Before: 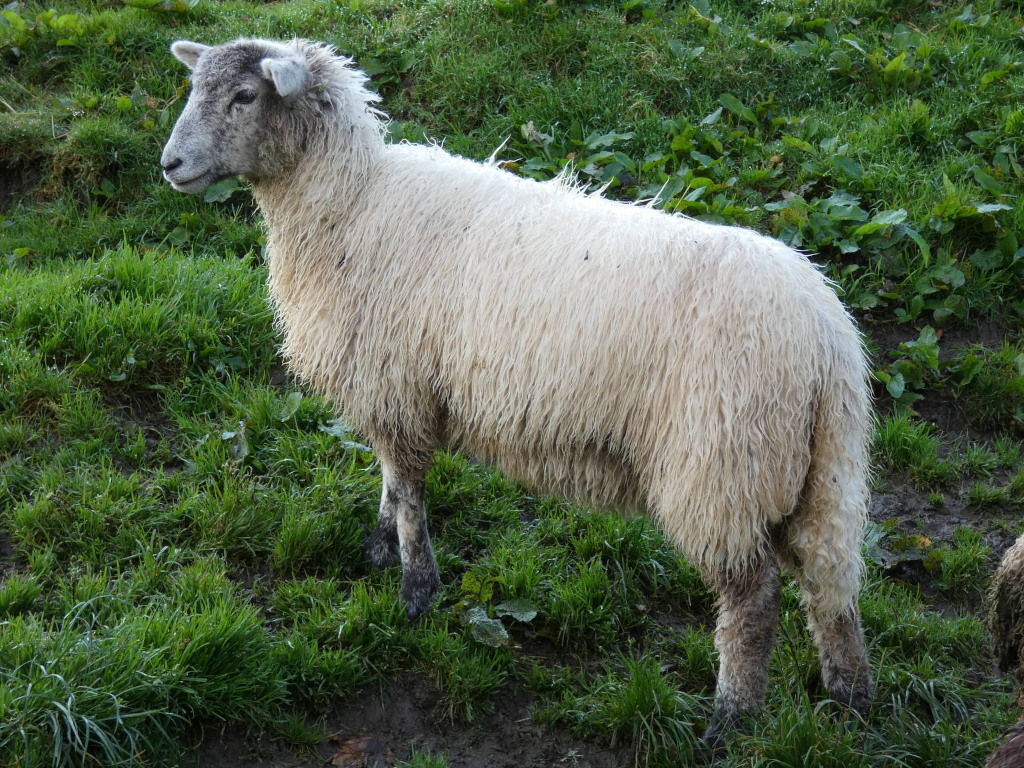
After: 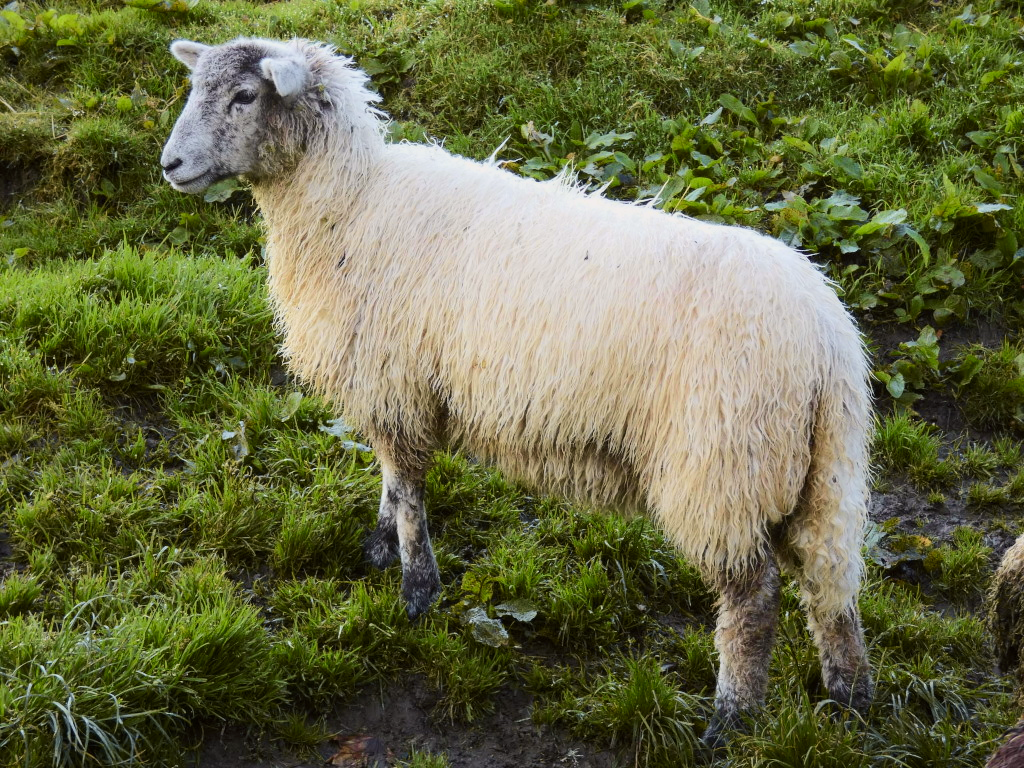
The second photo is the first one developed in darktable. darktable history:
tone curve: curves: ch0 [(0, 0) (0.239, 0.248) (0.508, 0.606) (0.826, 0.855) (1, 0.945)]; ch1 [(0, 0) (0.401, 0.42) (0.442, 0.47) (0.492, 0.498) (0.511, 0.516) (0.555, 0.586) (0.681, 0.739) (1, 1)]; ch2 [(0, 0) (0.411, 0.433) (0.5, 0.504) (0.545, 0.574) (1, 1)], color space Lab, independent channels, preserve colors none
velvia: on, module defaults
exposure: compensate exposure bias true, compensate highlight preservation false
